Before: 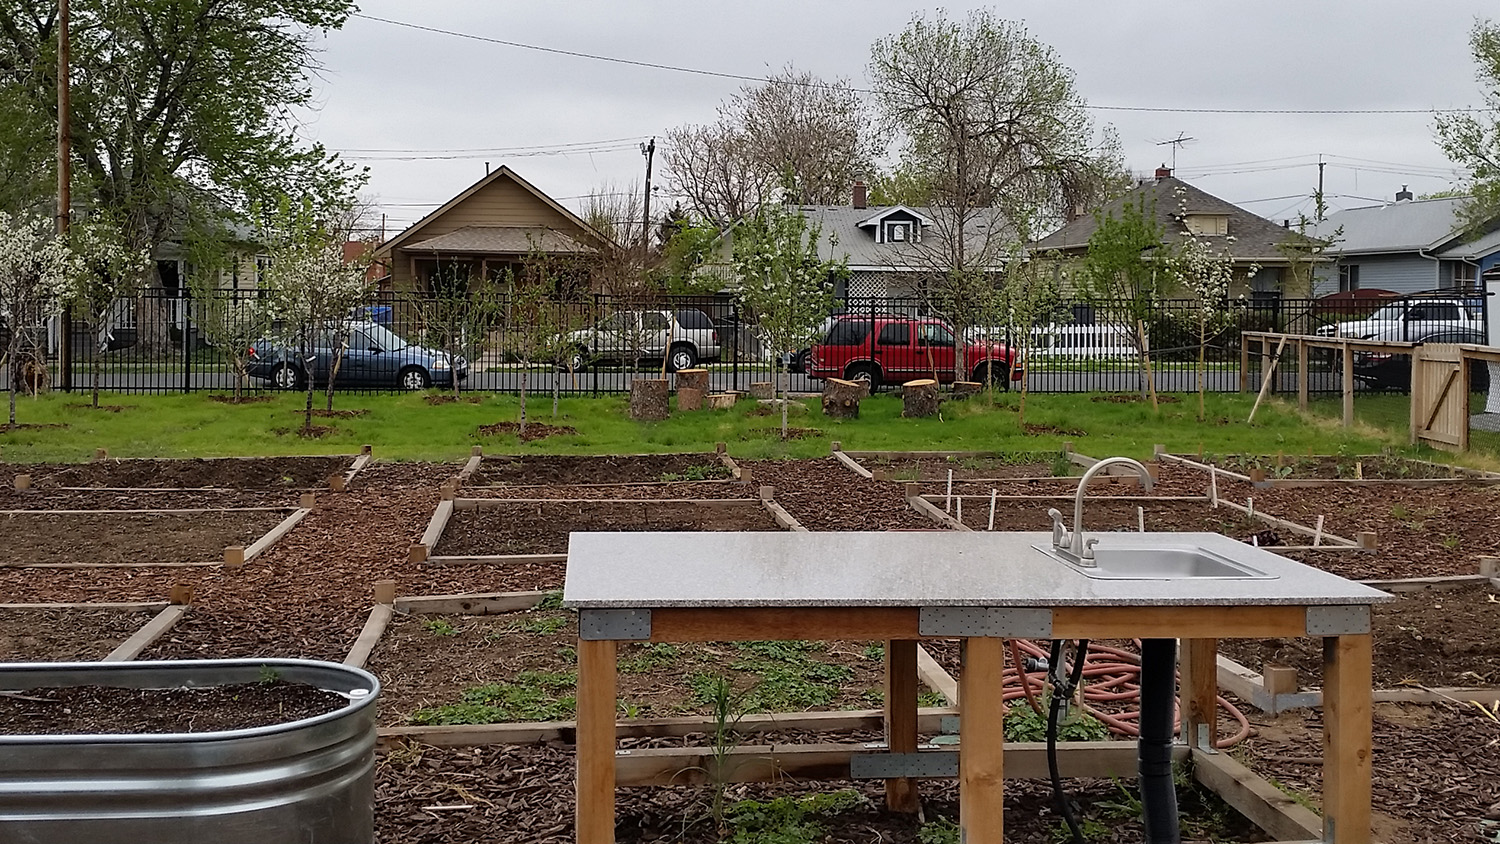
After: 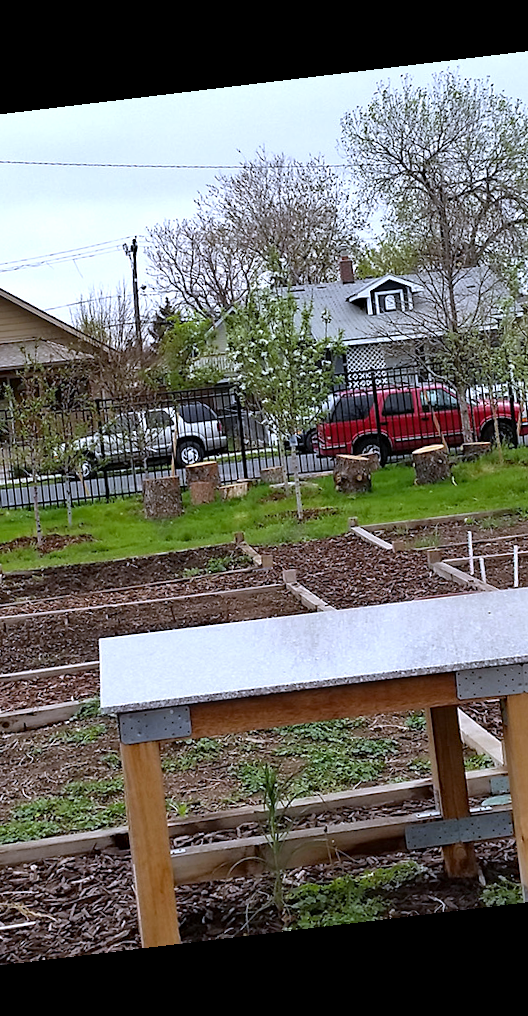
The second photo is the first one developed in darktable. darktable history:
crop: left 33.36%, right 33.36%
haze removal: adaptive false
rotate and perspective: rotation -6.83°, automatic cropping off
white balance: red 0.948, green 1.02, blue 1.176
exposure: black level correction 0.001, exposure 0.5 EV, compensate exposure bias true, compensate highlight preservation false
